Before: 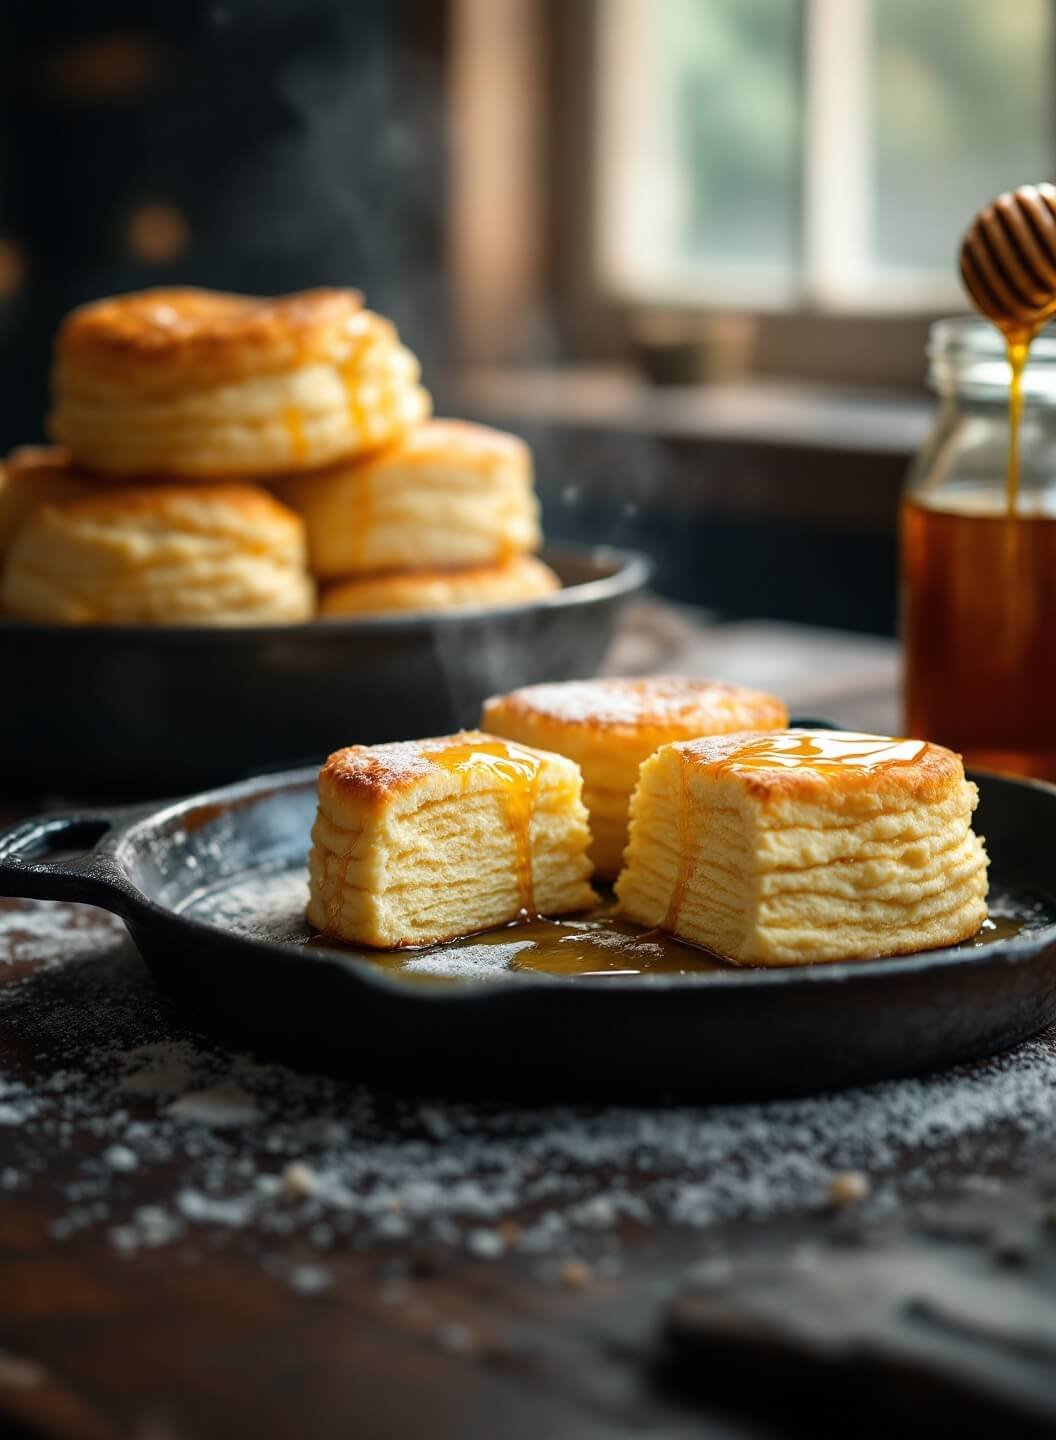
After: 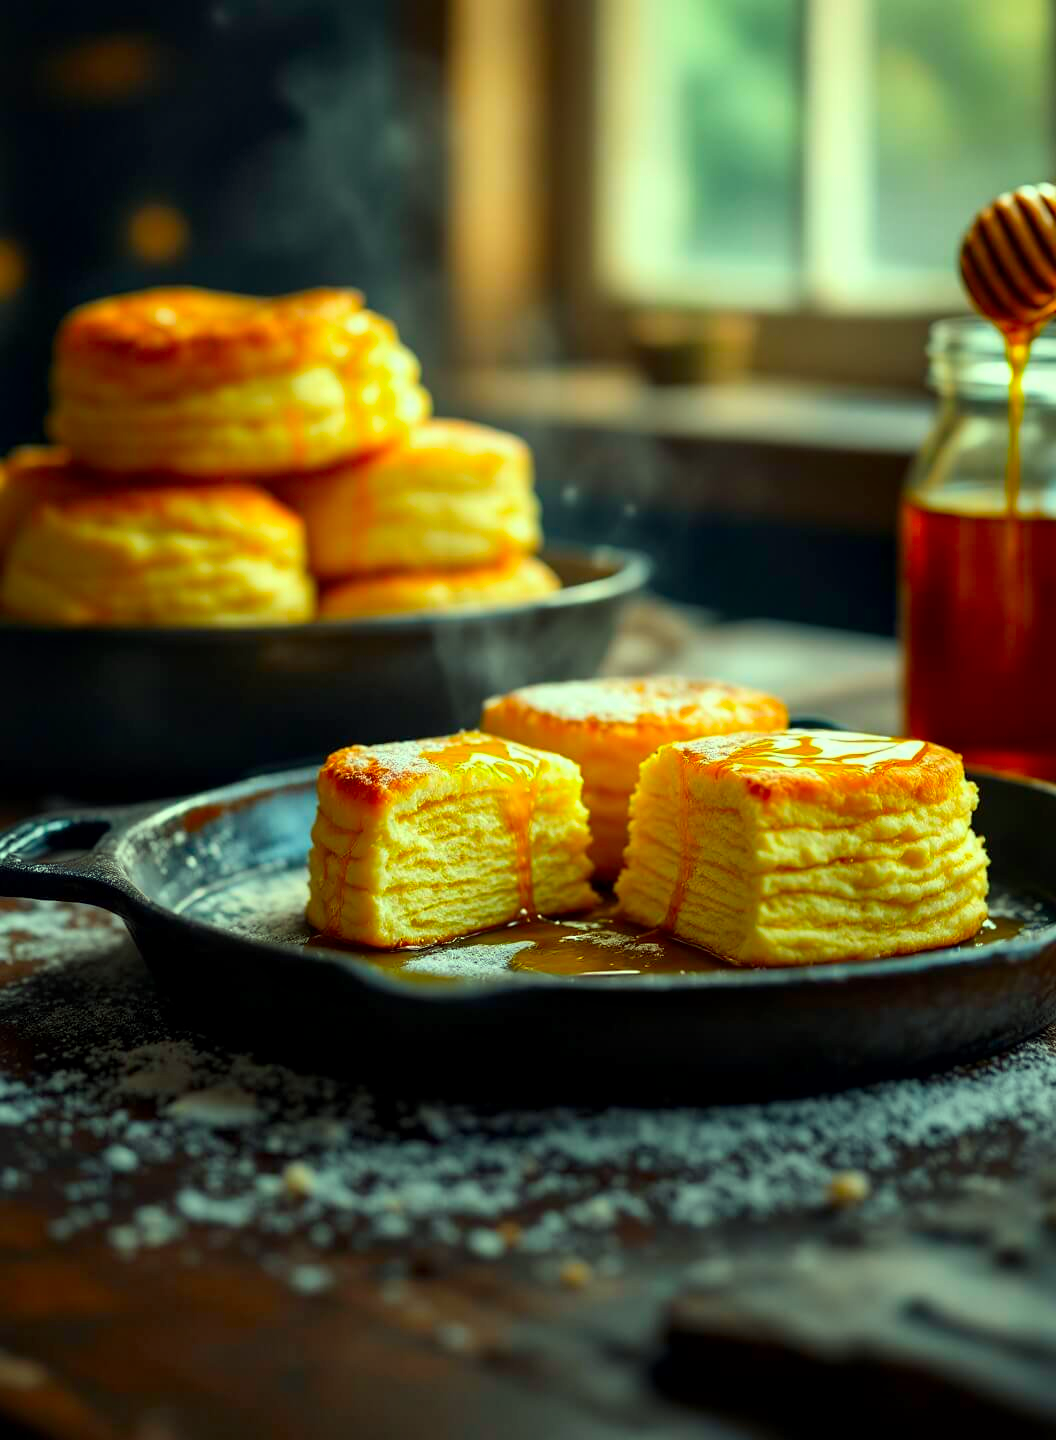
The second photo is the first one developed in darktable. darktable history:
local contrast: mode bilateral grid, contrast 20, coarseness 50, detail 138%, midtone range 0.2
color correction: highlights a* -11.24, highlights b* 9.93, saturation 1.71
